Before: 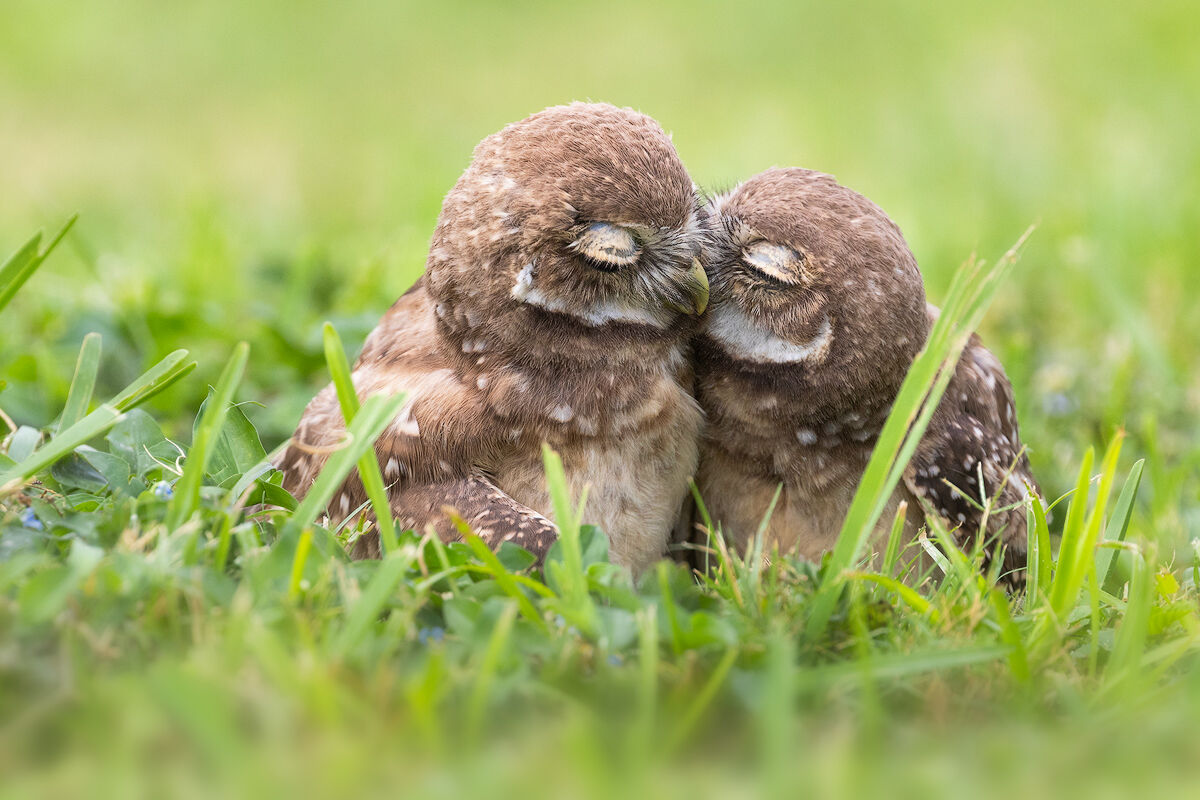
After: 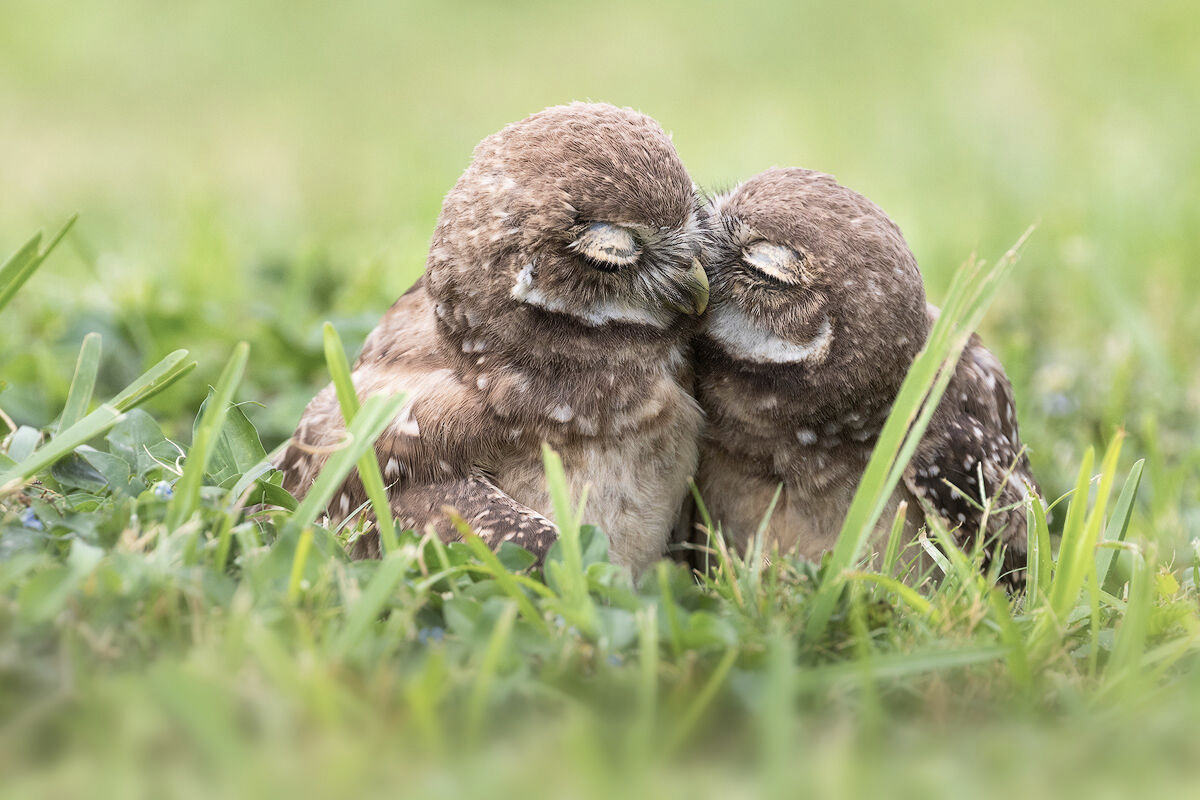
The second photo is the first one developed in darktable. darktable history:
contrast brightness saturation: contrast 0.101, saturation -0.287
